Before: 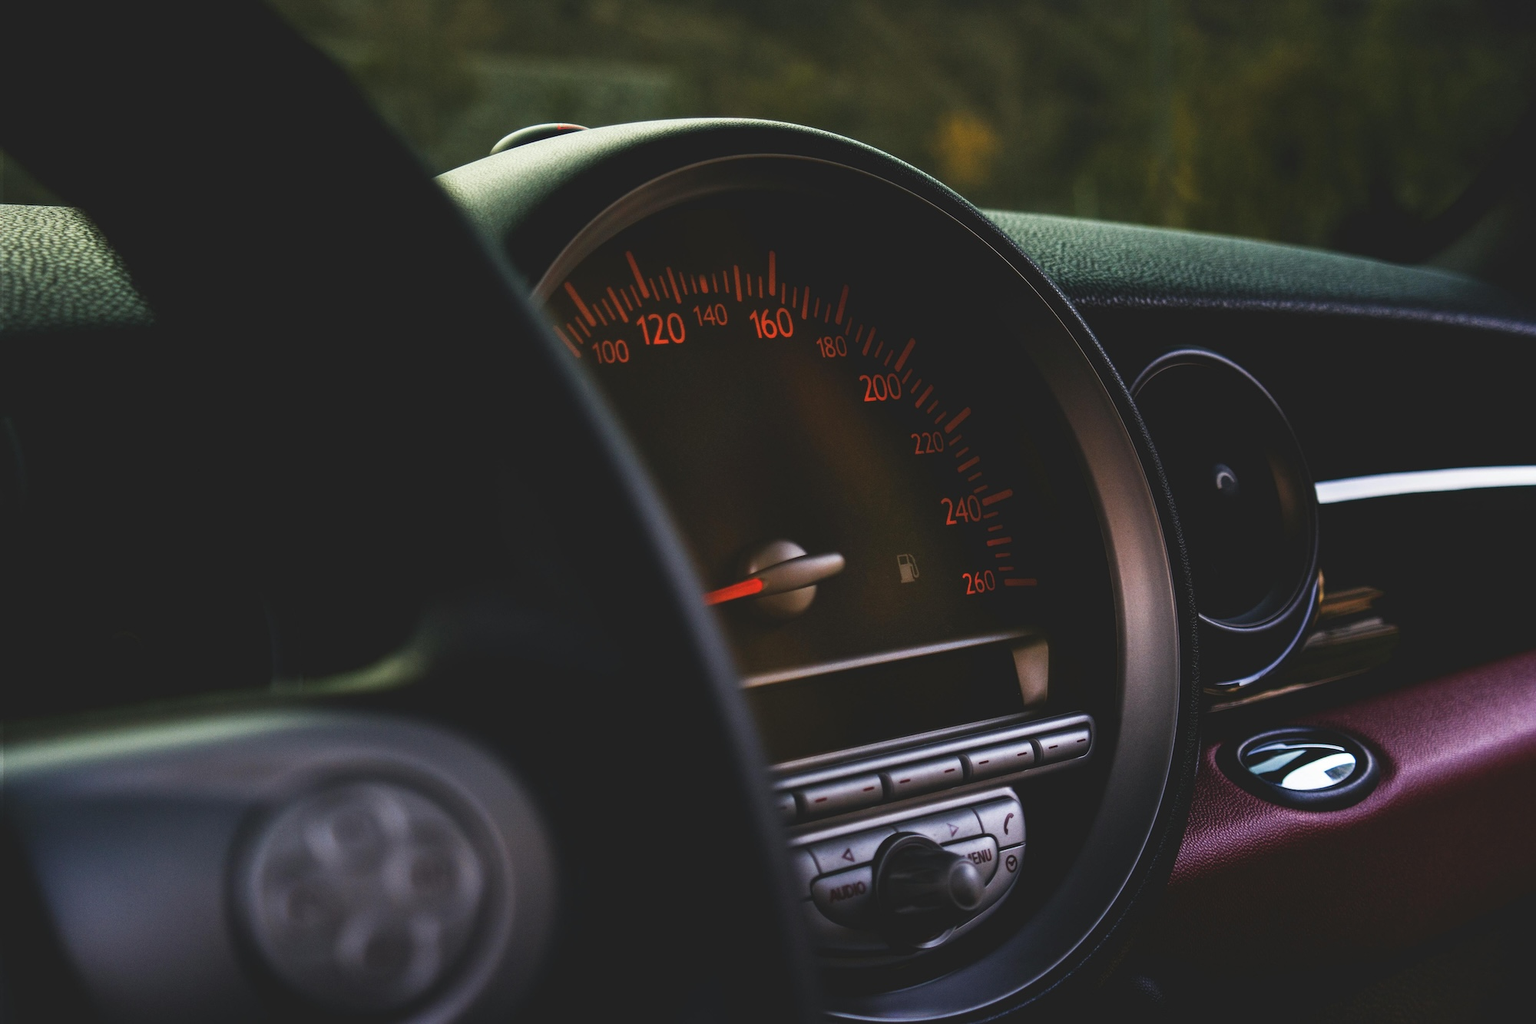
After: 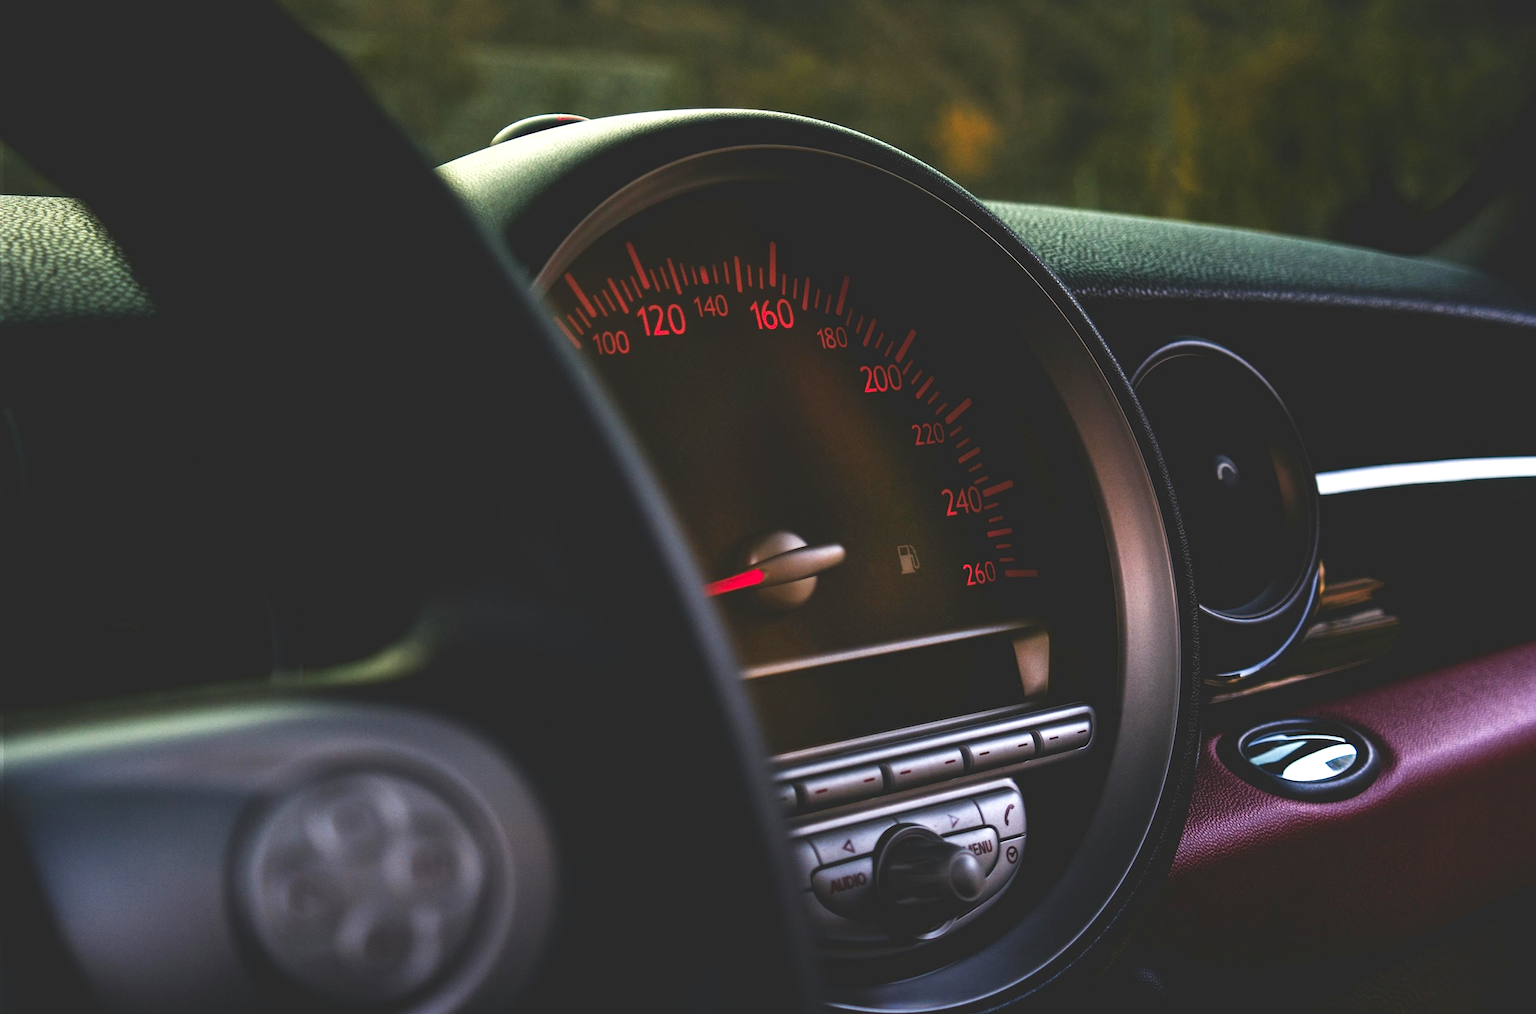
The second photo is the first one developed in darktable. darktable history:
exposure: black level correction 0, exposure 0.498 EV, compensate highlight preservation false
color zones: curves: ch1 [(0.235, 0.558) (0.75, 0.5)]; ch2 [(0.25, 0.462) (0.749, 0.457)]
crop: top 0.908%, right 0.02%
